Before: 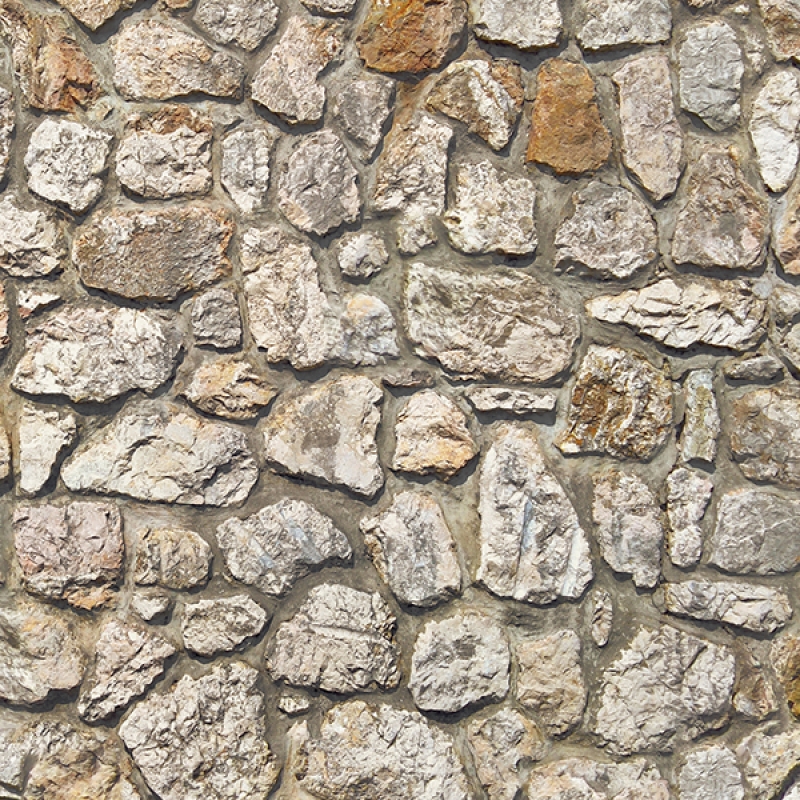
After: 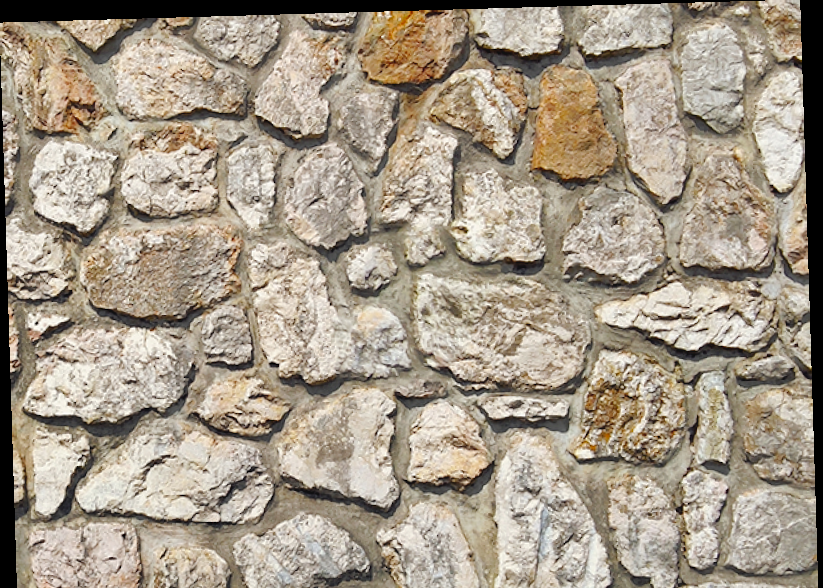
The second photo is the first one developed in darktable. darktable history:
crop: bottom 28.576%
rotate and perspective: rotation -1.77°, lens shift (horizontal) 0.004, automatic cropping off
tone curve: curves: ch0 [(0, 0) (0.003, 0.048) (0.011, 0.048) (0.025, 0.048) (0.044, 0.049) (0.069, 0.048) (0.1, 0.052) (0.136, 0.071) (0.177, 0.109) (0.224, 0.157) (0.277, 0.233) (0.335, 0.32) (0.399, 0.404) (0.468, 0.496) (0.543, 0.582) (0.623, 0.653) (0.709, 0.738) (0.801, 0.811) (0.898, 0.895) (1, 1)], preserve colors none
